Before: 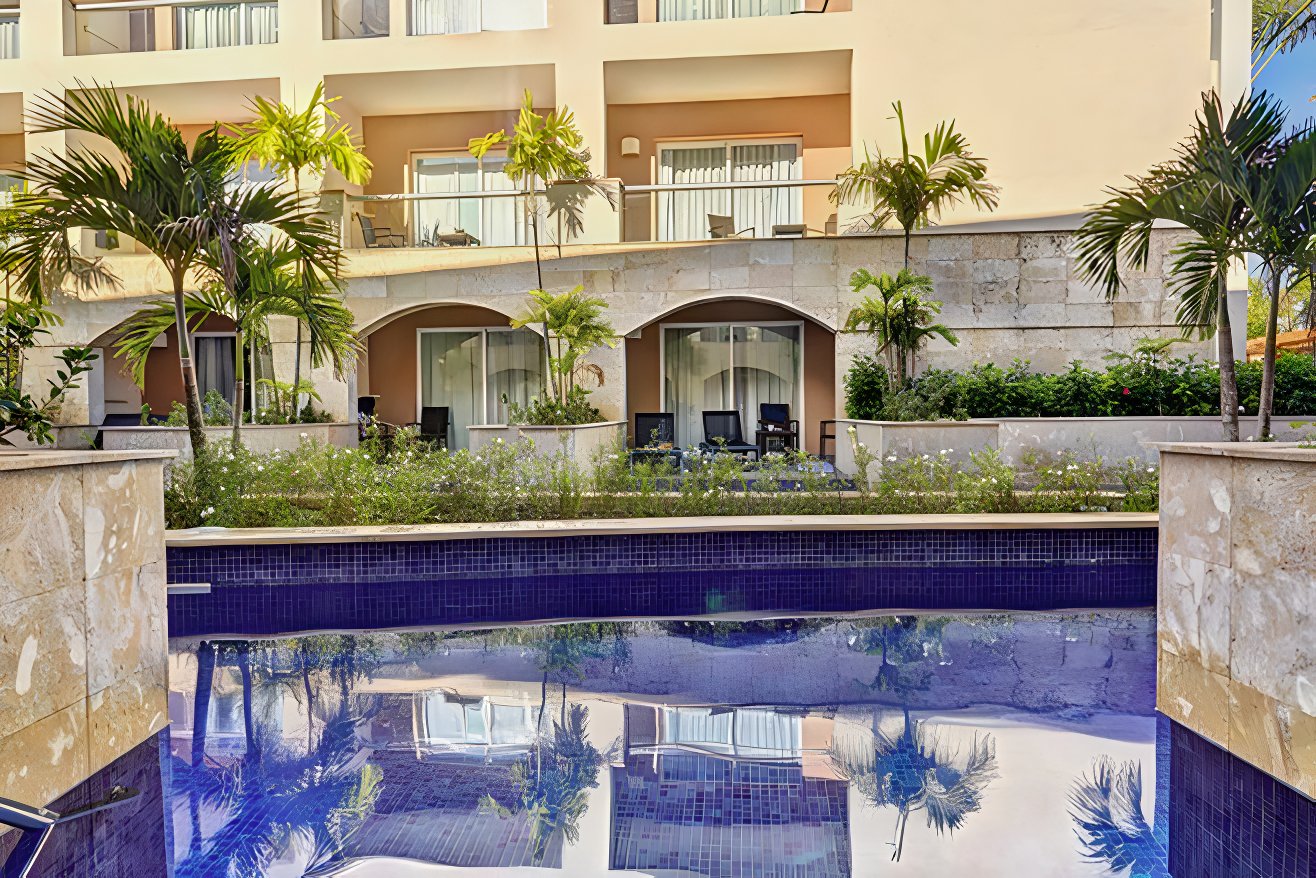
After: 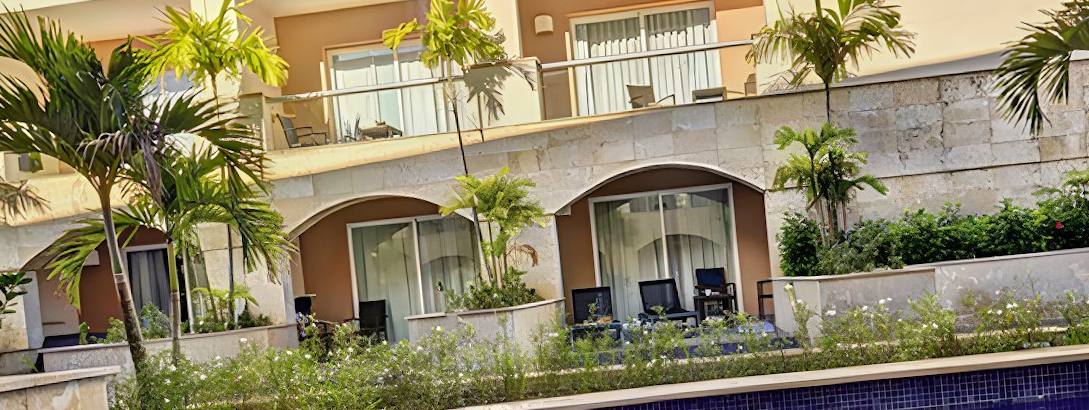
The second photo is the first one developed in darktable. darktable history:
crop: left 7.036%, top 18.398%, right 14.379%, bottom 40.043%
rotate and perspective: rotation -4.98°, automatic cropping off
